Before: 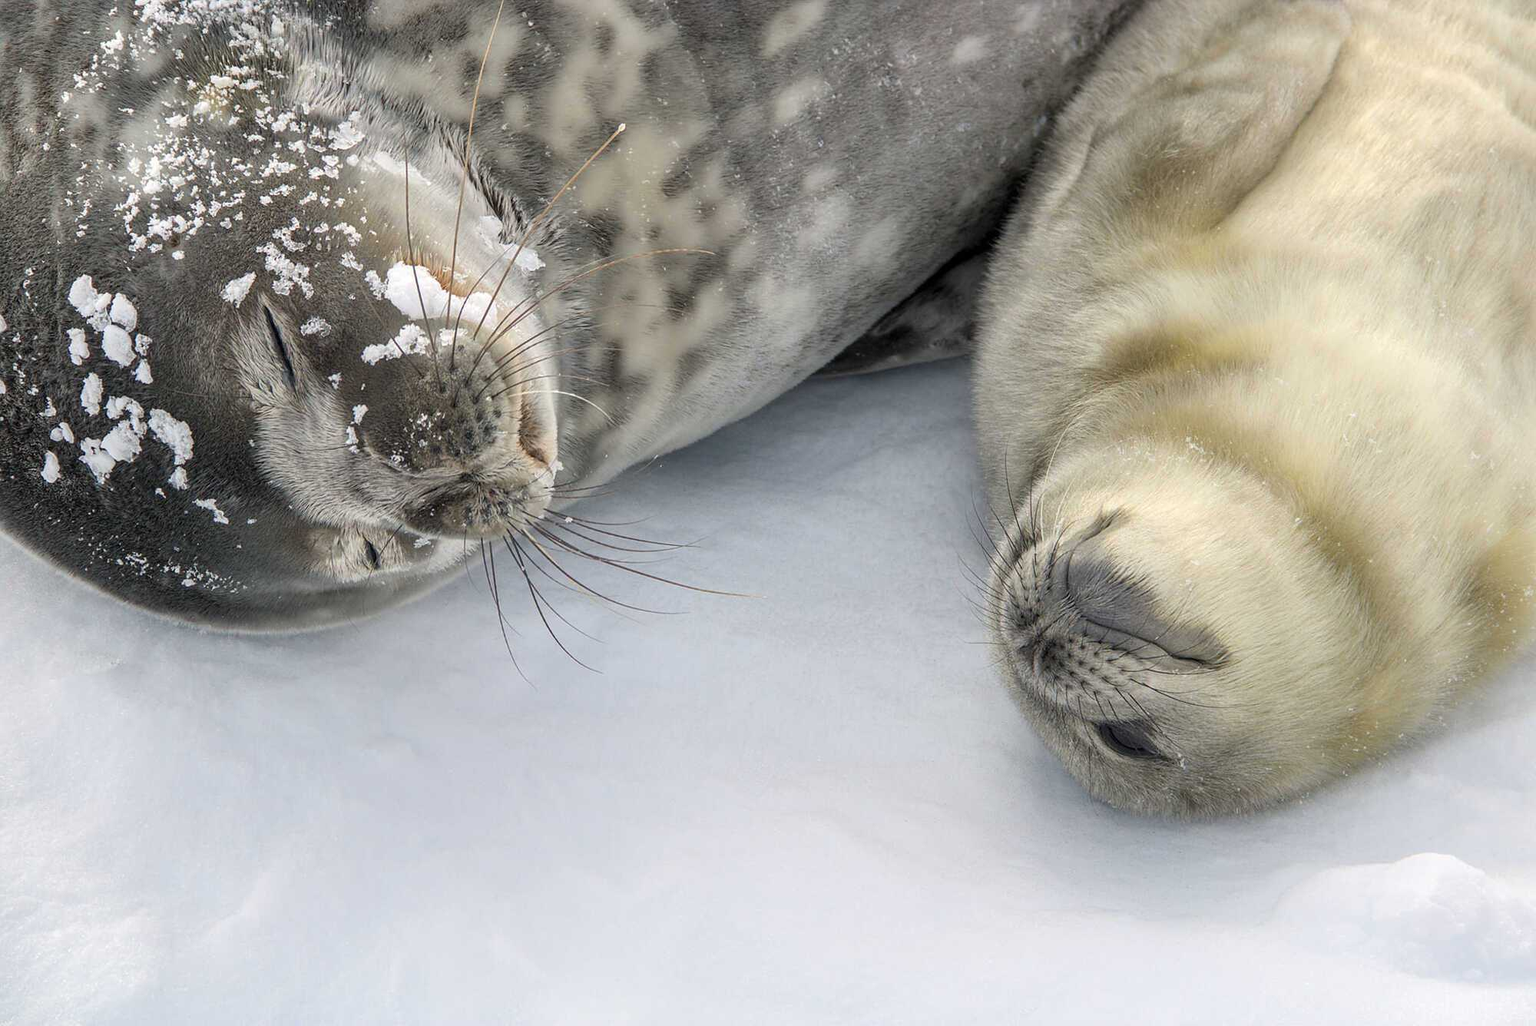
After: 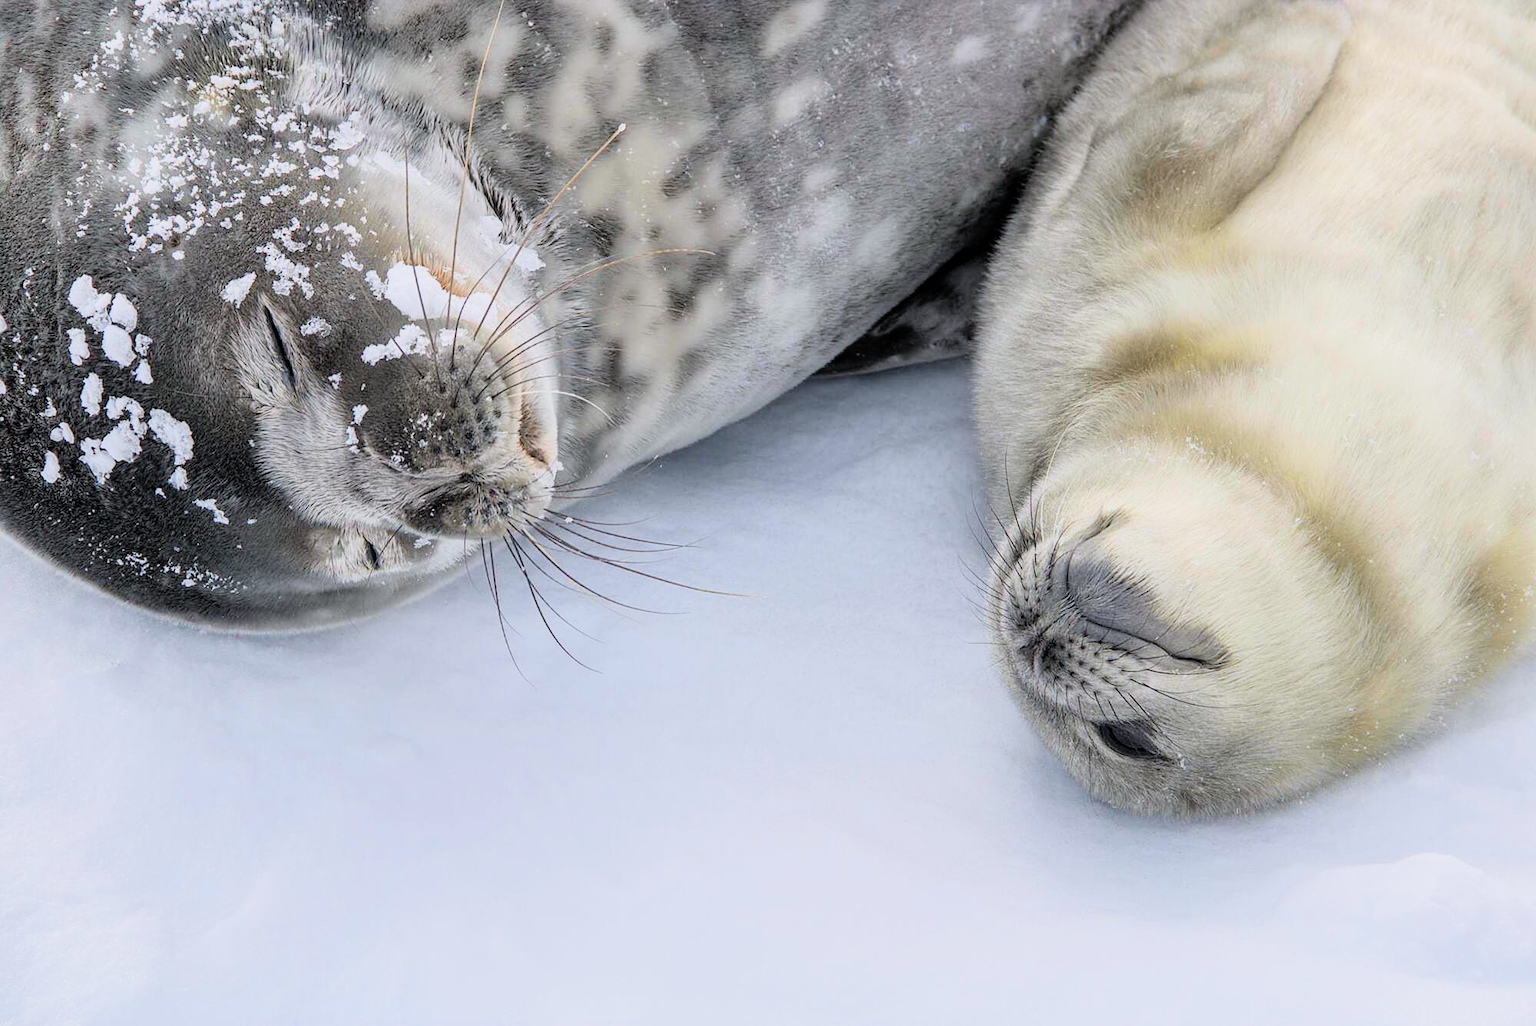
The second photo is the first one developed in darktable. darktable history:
color calibration: illuminant as shot in camera, x 0.358, y 0.373, temperature 4628.91 K
filmic rgb: black relative exposure -7.72 EV, white relative exposure 4.4 EV, threshold 2.99 EV, hardness 3.76, latitude 49.41%, contrast 1.1, color science v5 (2021), contrast in shadows safe, contrast in highlights safe, enable highlight reconstruction true
exposure: black level correction 0, exposure 0.499 EV, compensate highlight preservation false
